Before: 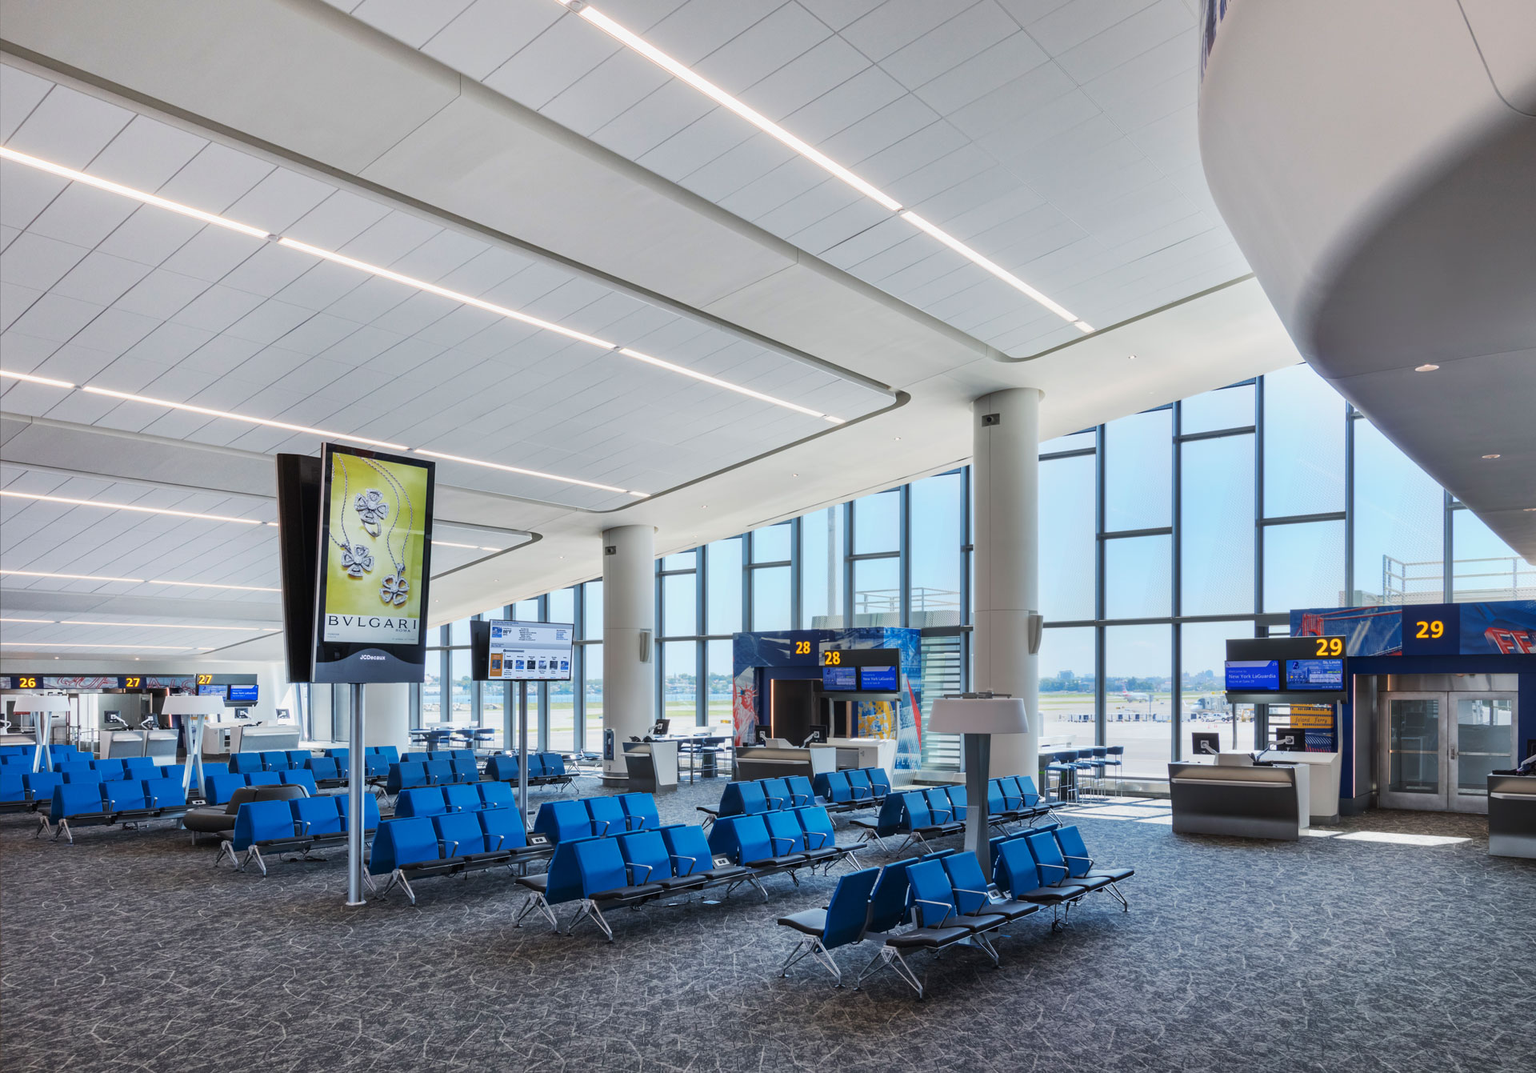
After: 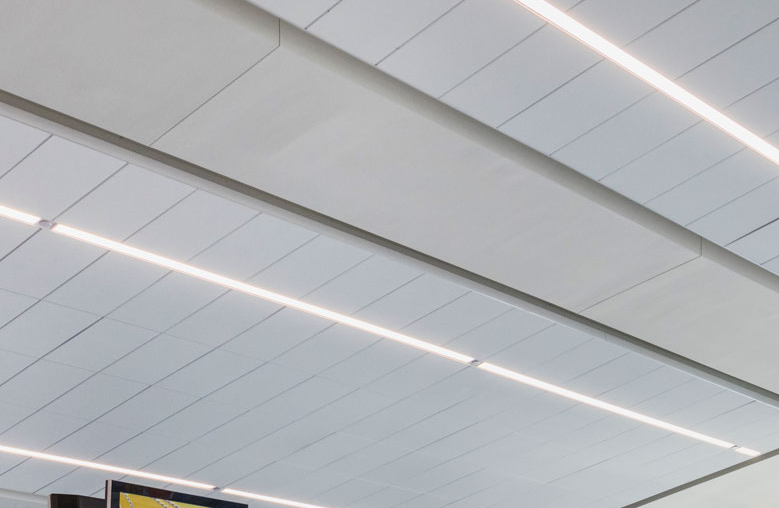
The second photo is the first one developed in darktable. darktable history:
color zones: curves: ch1 [(0, 0.455) (0.063, 0.455) (0.286, 0.495) (0.429, 0.5) (0.571, 0.5) (0.714, 0.5) (0.857, 0.5) (1, 0.455)]; ch2 [(0, 0.532) (0.063, 0.521) (0.233, 0.447) (0.429, 0.489) (0.571, 0.5) (0.714, 0.5) (0.857, 0.5) (1, 0.532)]
crop: left 15.452%, top 5.459%, right 43.956%, bottom 56.62%
